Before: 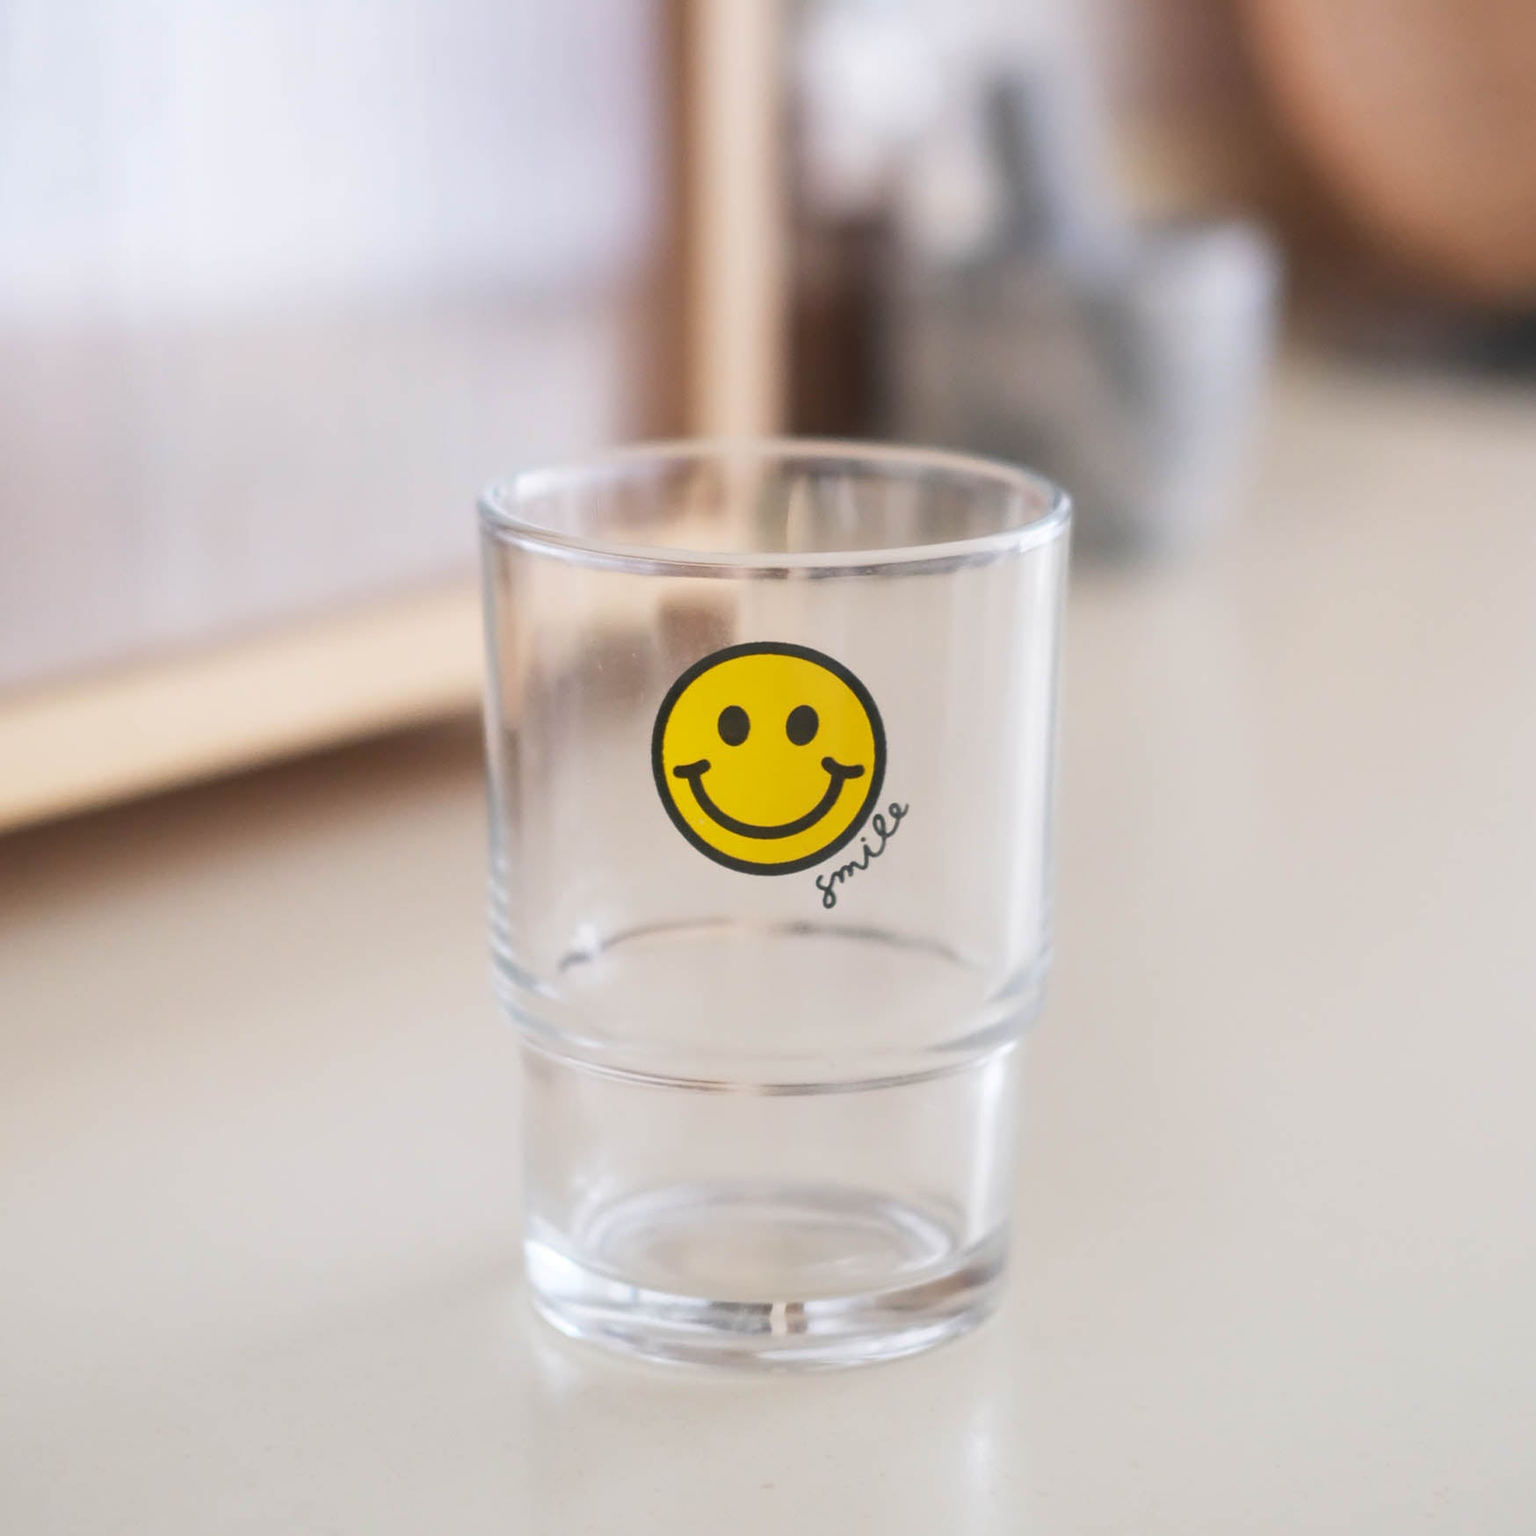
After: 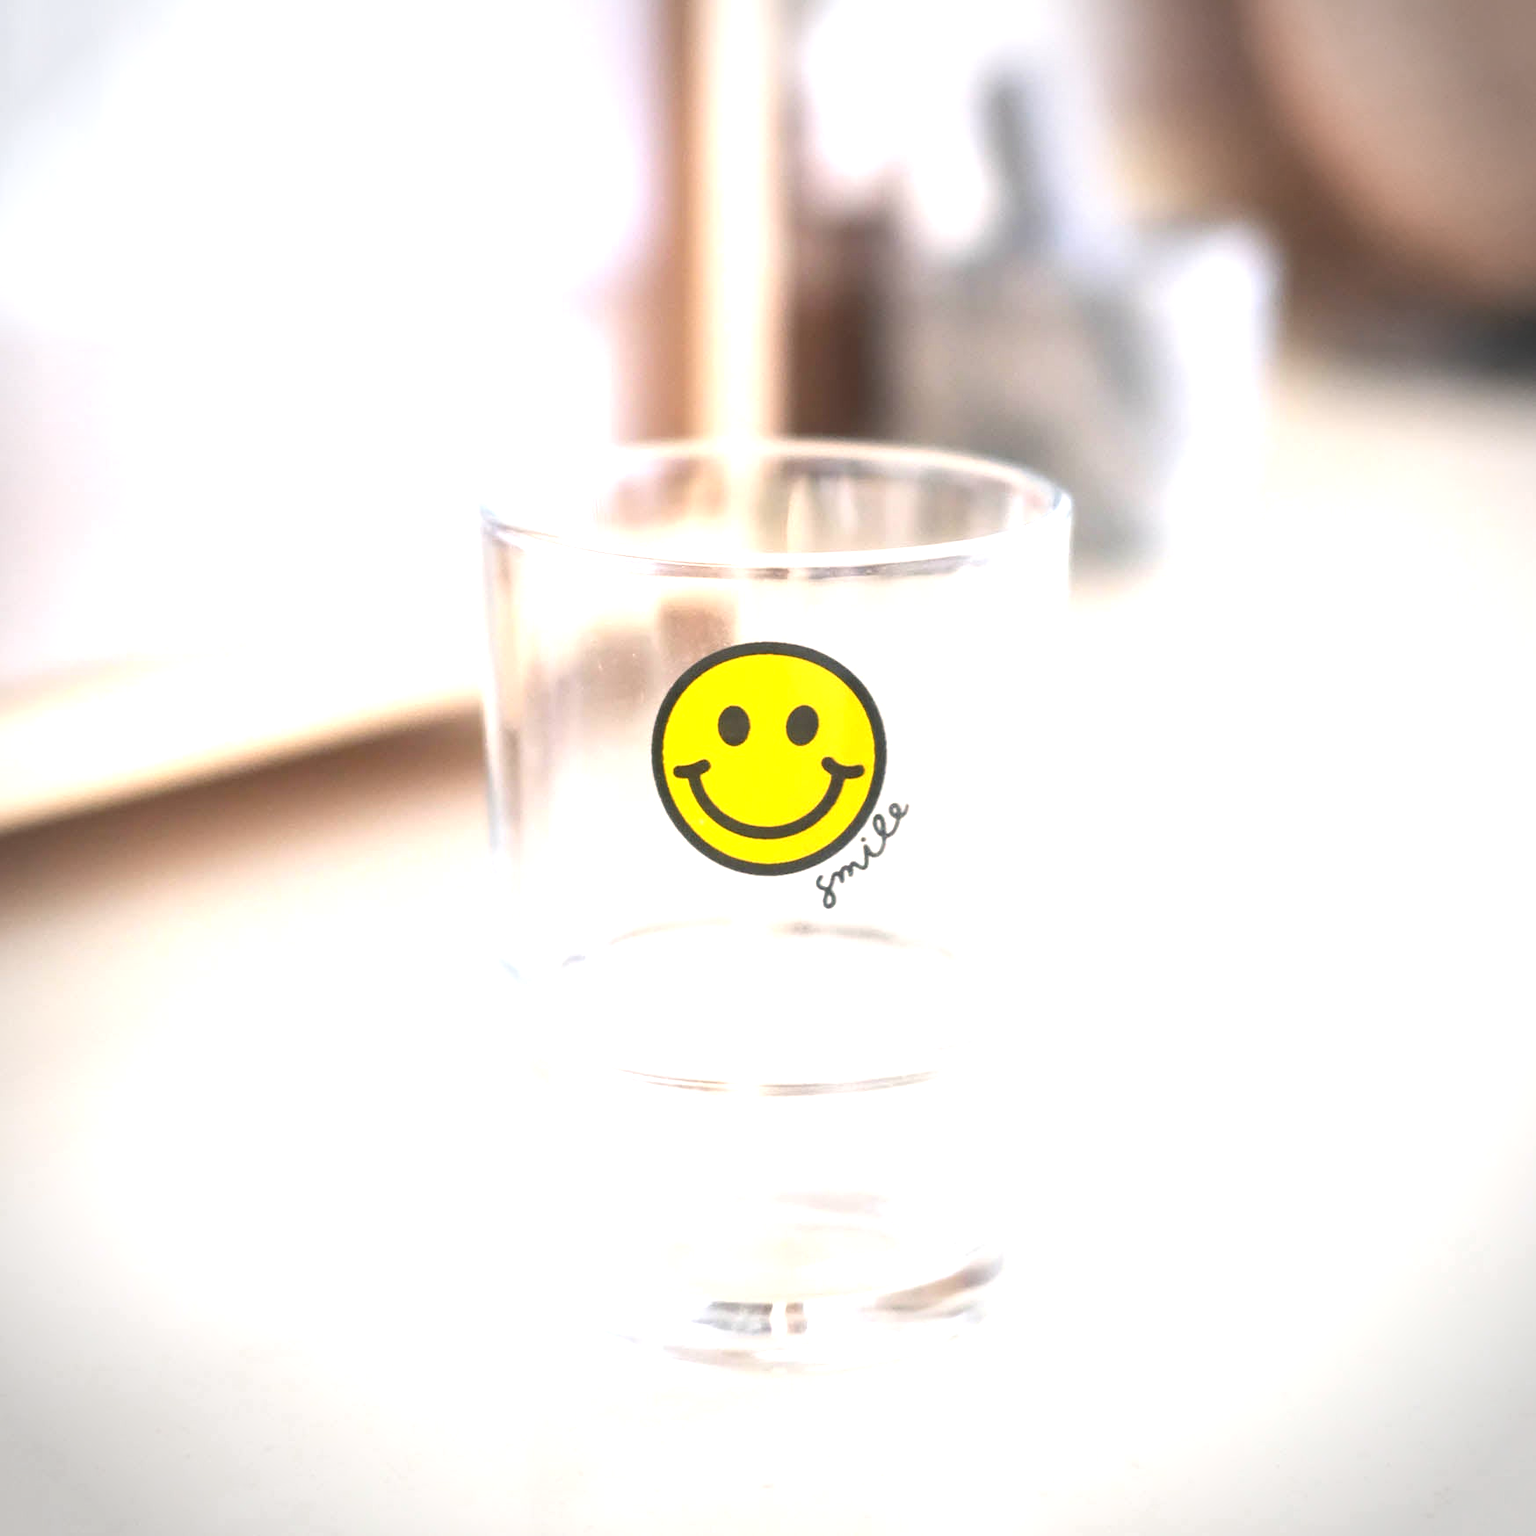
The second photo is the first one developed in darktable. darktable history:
exposure: black level correction 0, exposure 1.096 EV, compensate highlight preservation false
vignetting: on, module defaults
